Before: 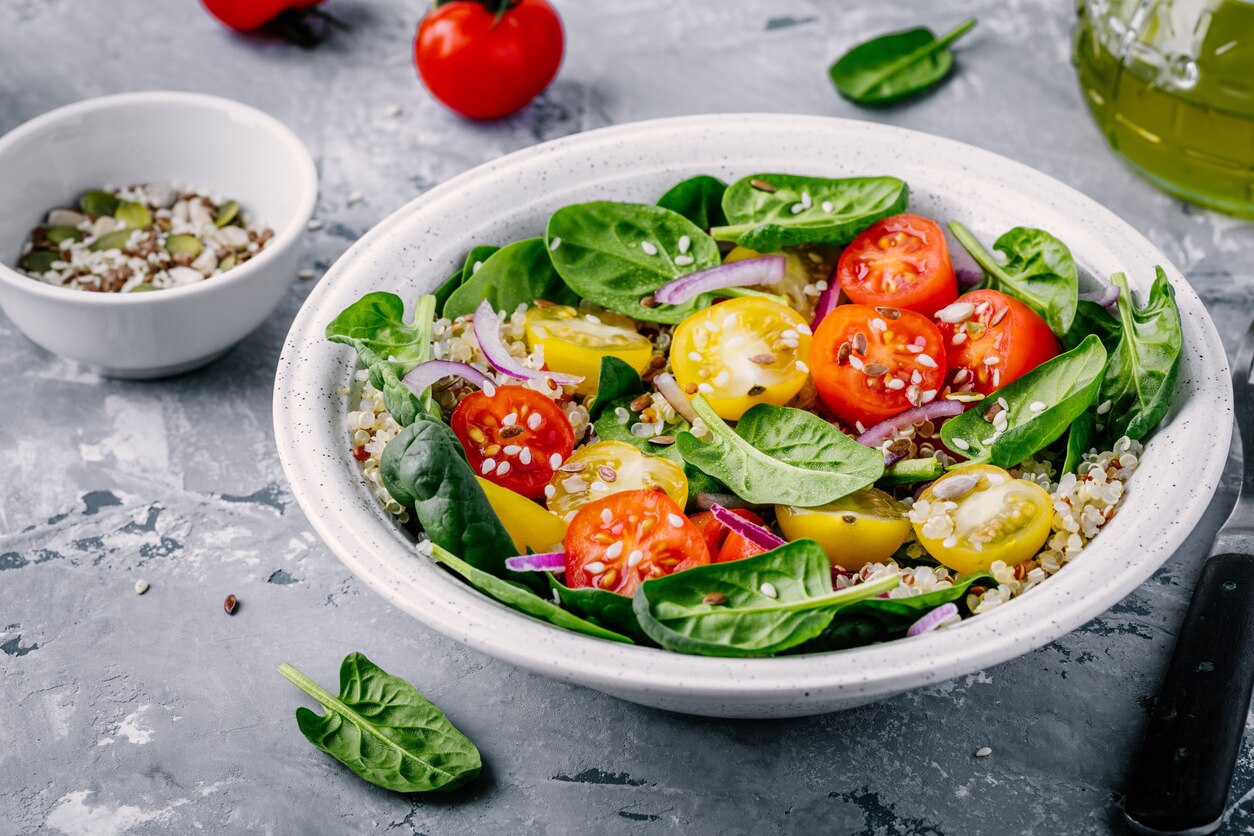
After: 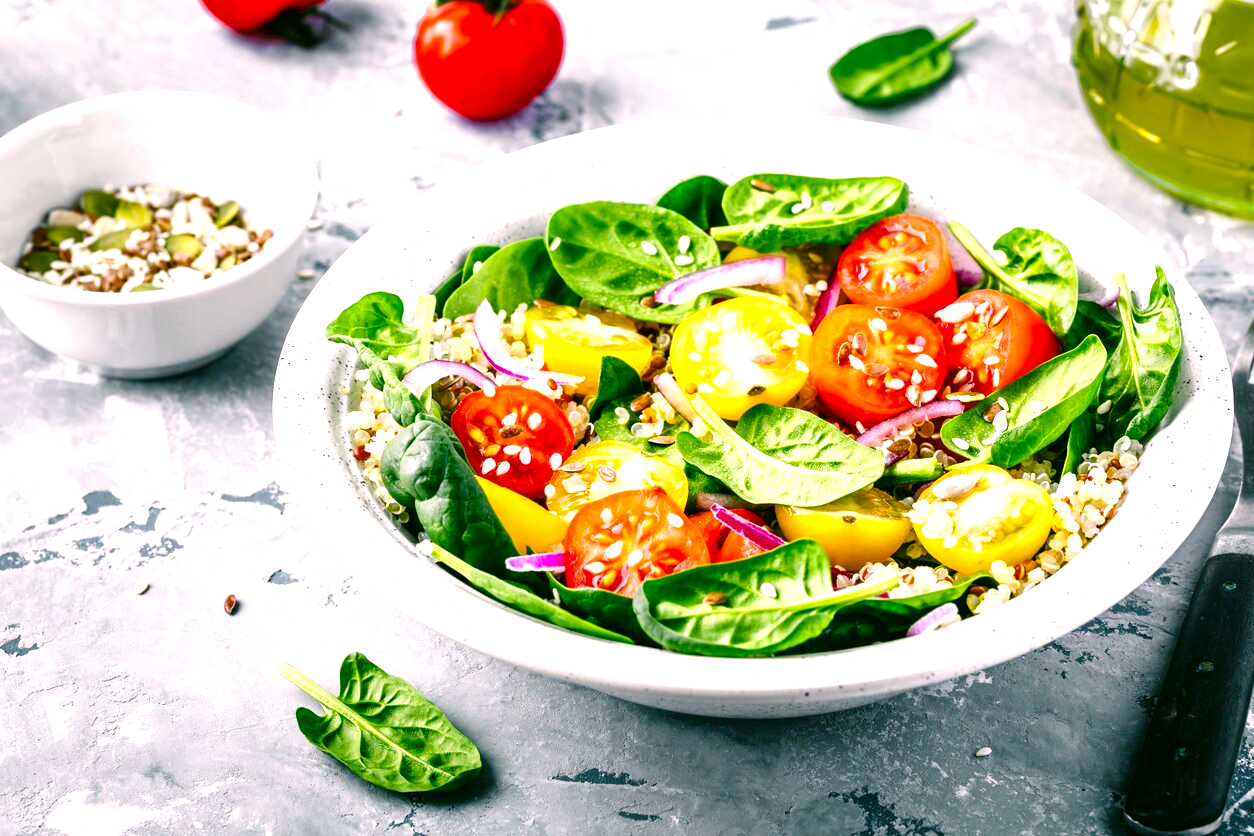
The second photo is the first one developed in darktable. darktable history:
color correction: highlights a* 4.16, highlights b* 4.96, shadows a* -7.89, shadows b* 4.93
exposure: black level correction 0, exposure 1.126 EV, compensate highlight preservation false
color balance rgb: power › hue 312.91°, perceptual saturation grading › global saturation 20%, perceptual saturation grading › highlights -14.101%, perceptual saturation grading › shadows 49.974%
